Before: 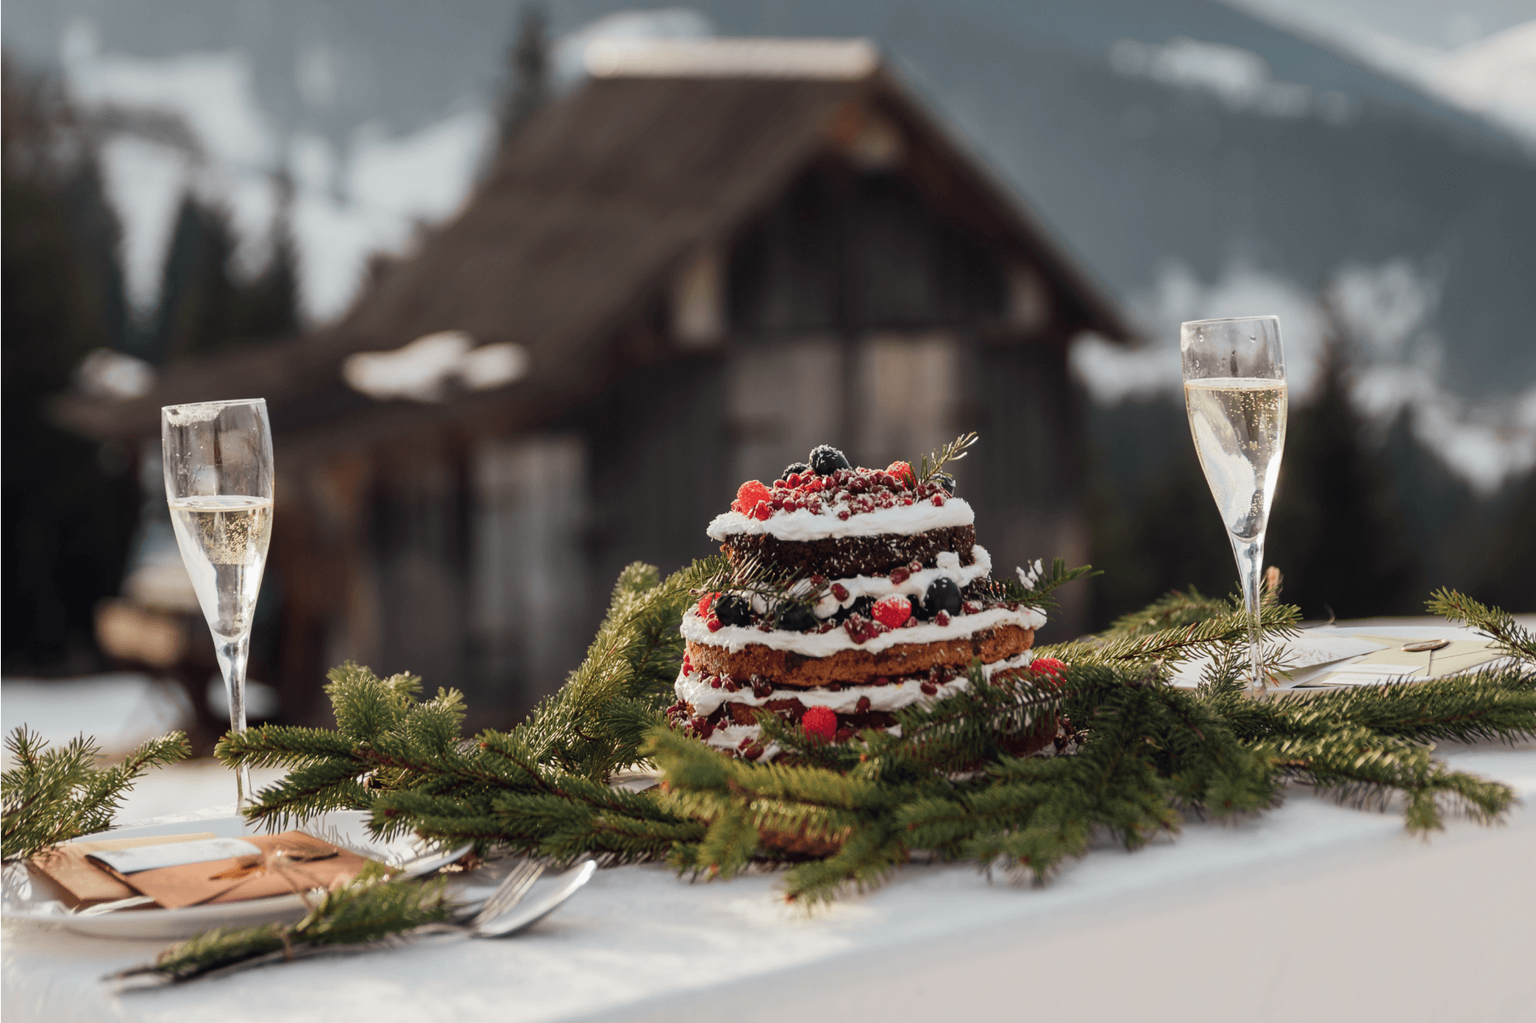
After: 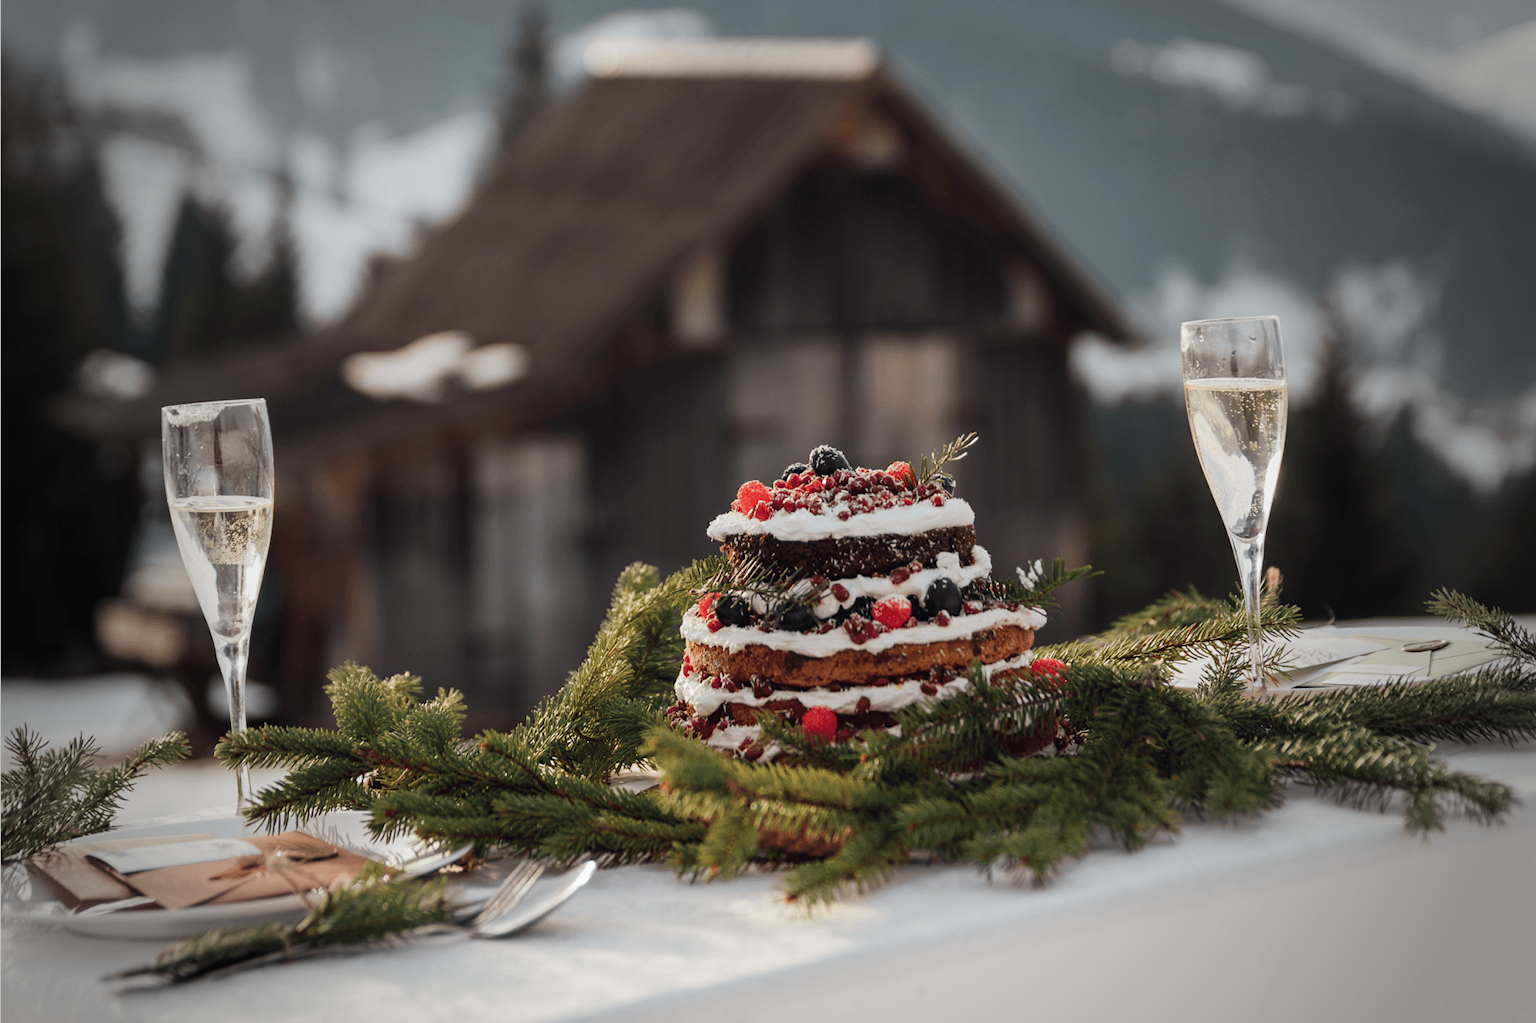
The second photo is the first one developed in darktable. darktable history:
vignetting: fall-off start 64.76%, width/height ratio 0.877
